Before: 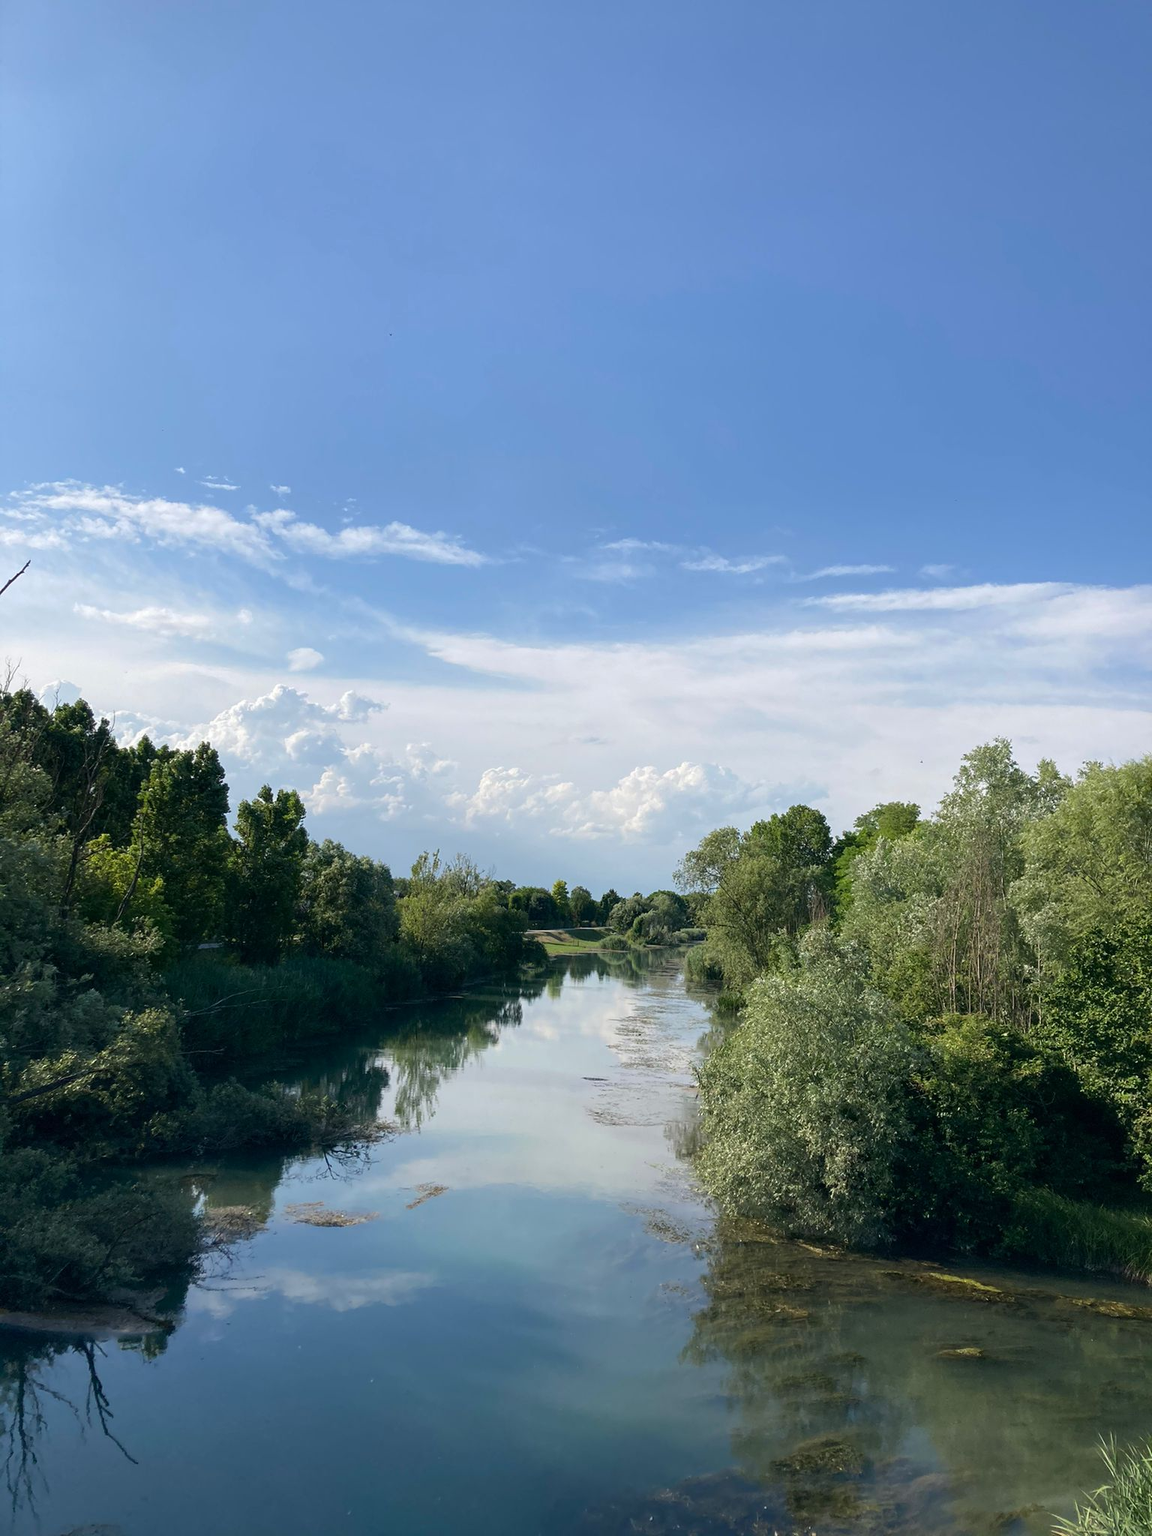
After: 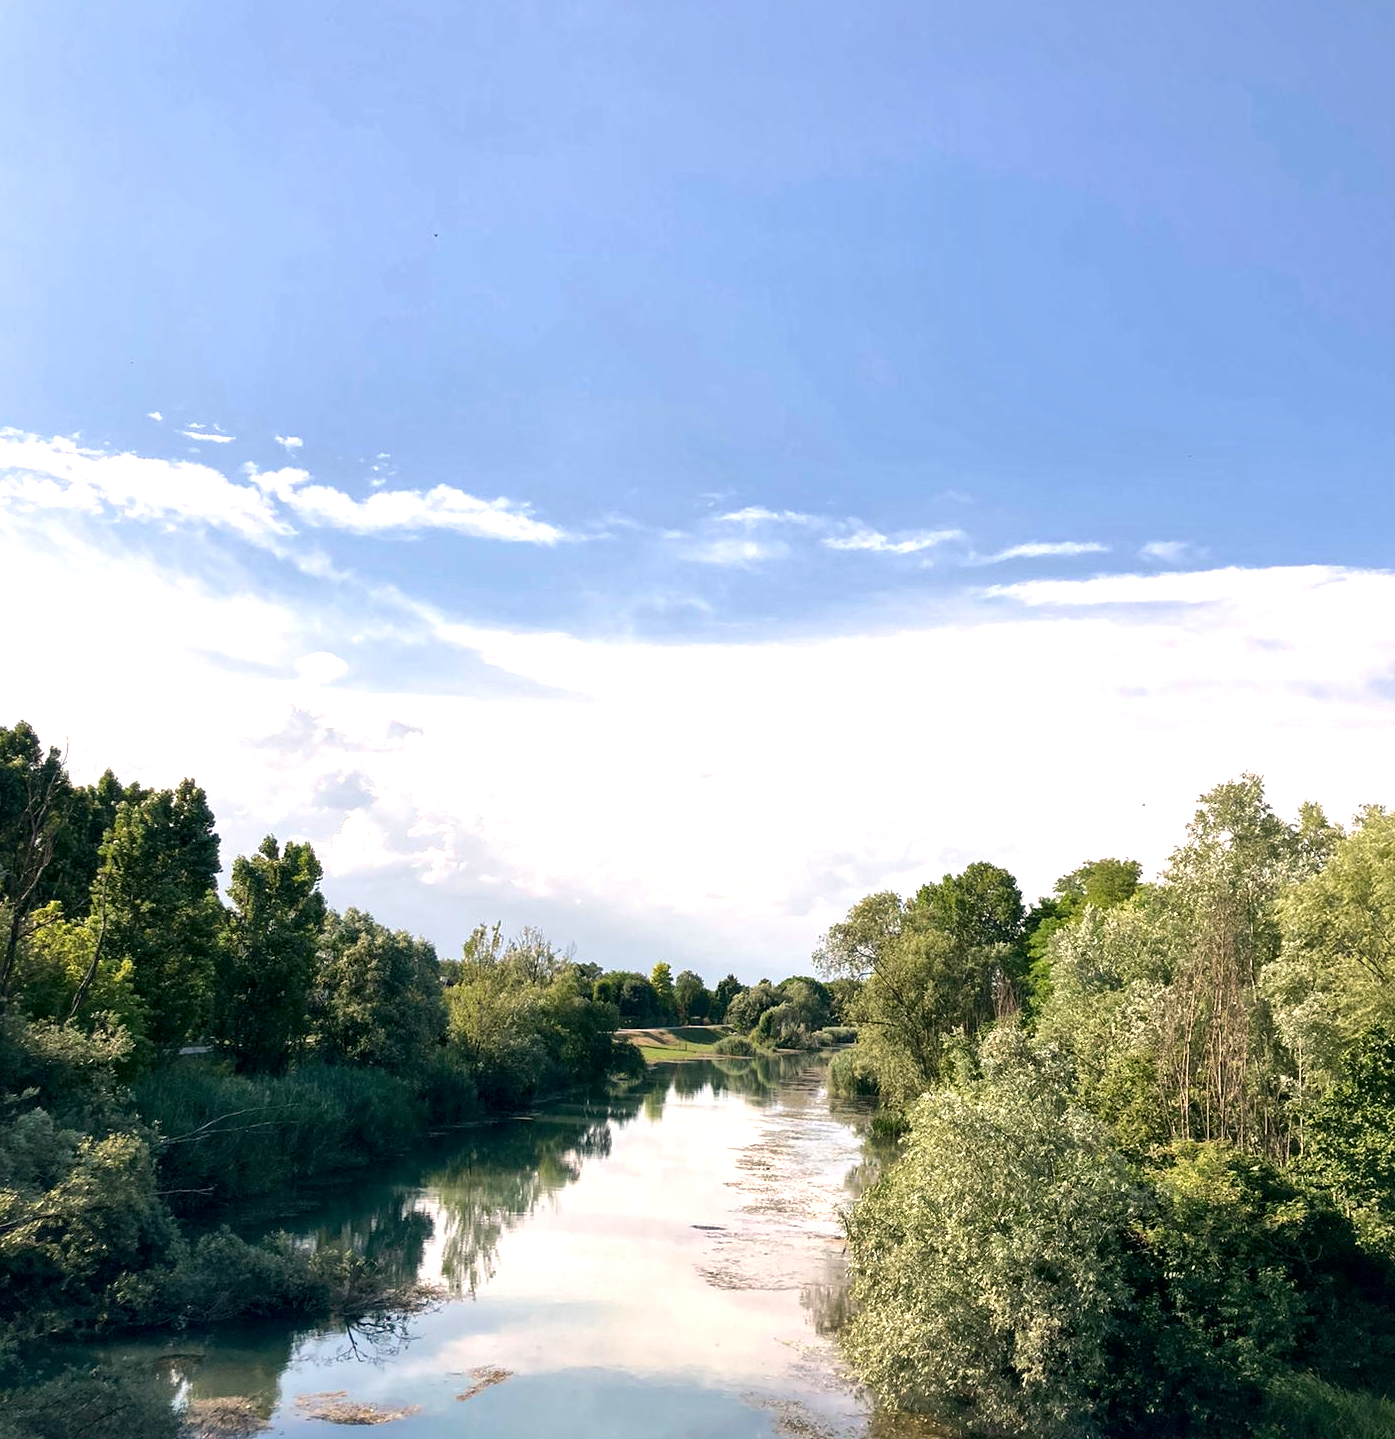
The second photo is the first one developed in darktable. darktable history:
exposure: black level correction 0, exposure 0.7 EV, compensate exposure bias true, compensate highlight preservation false
local contrast: mode bilateral grid, contrast 25, coarseness 60, detail 151%, midtone range 0.2
crop: left 5.596%, top 10.314%, right 3.534%, bottom 19.395%
white balance: red 1.127, blue 0.943
